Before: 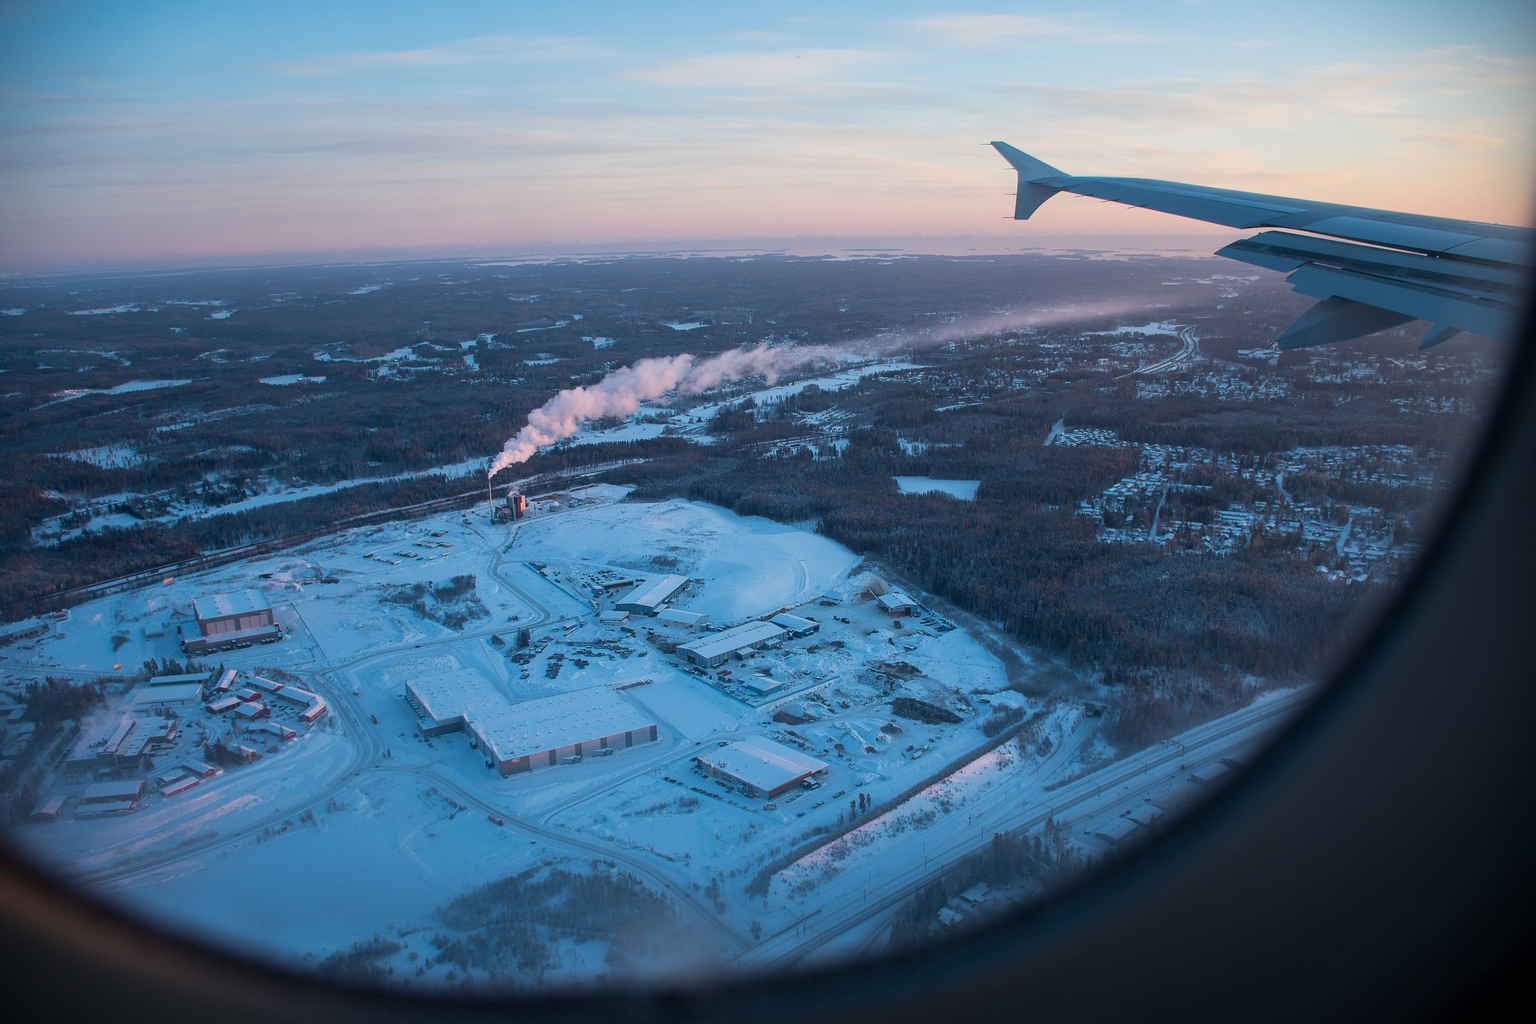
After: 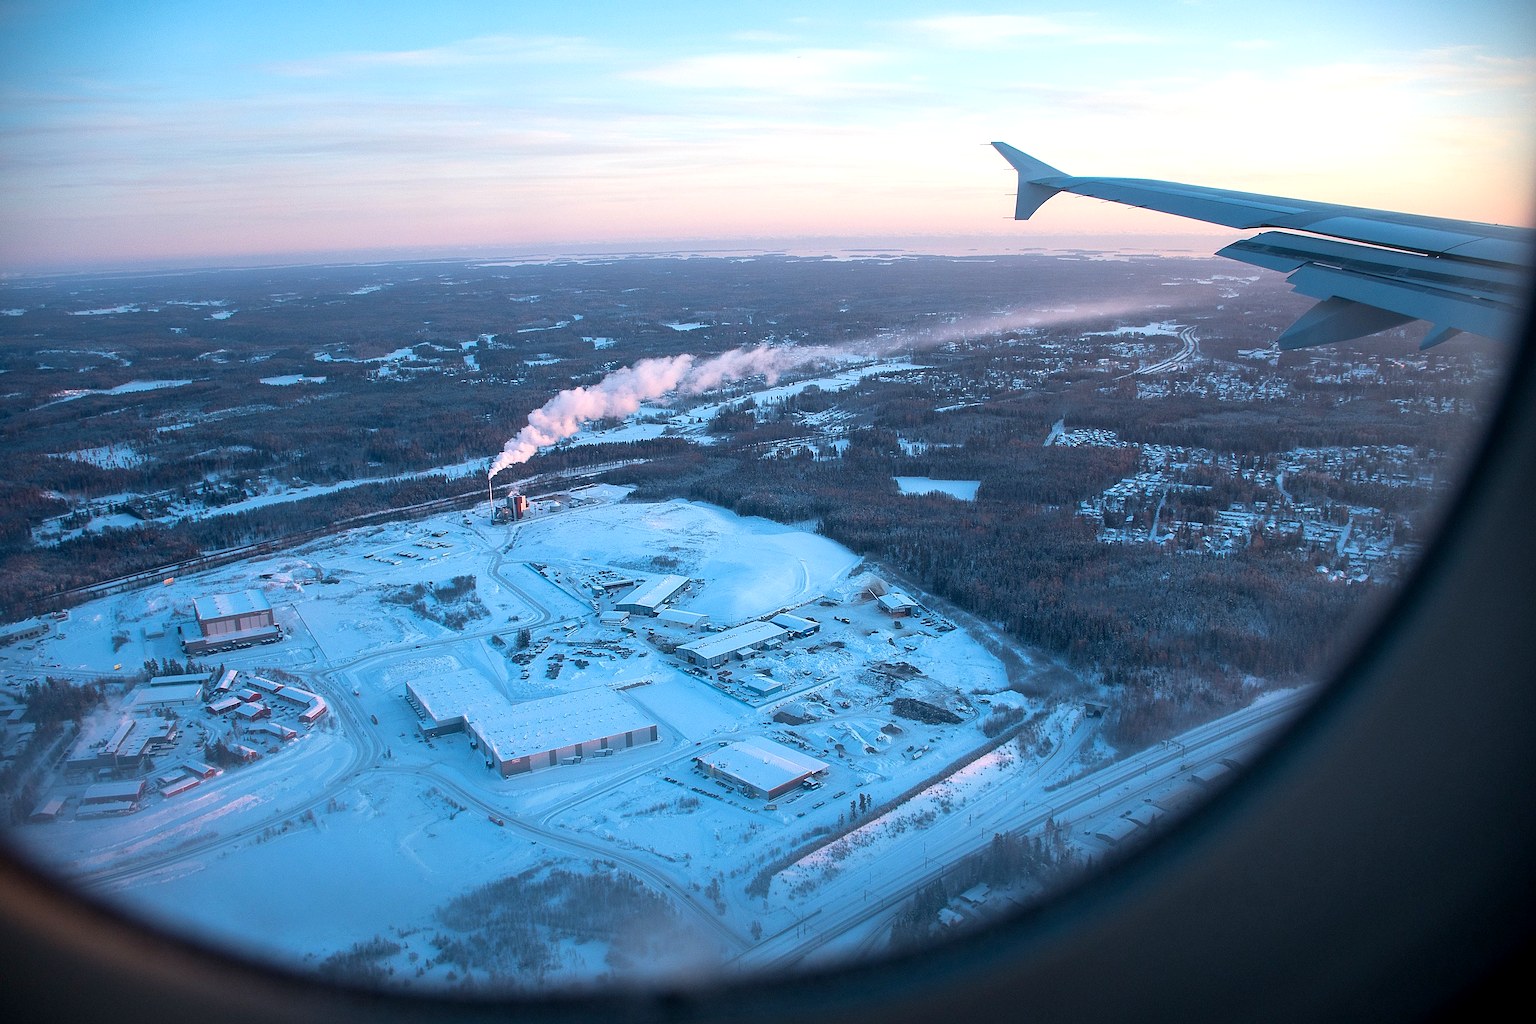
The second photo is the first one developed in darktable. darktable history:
exposure: black level correction 0.001, exposure 0.676 EV, compensate exposure bias true, compensate highlight preservation false
sharpen: amount 0.495
